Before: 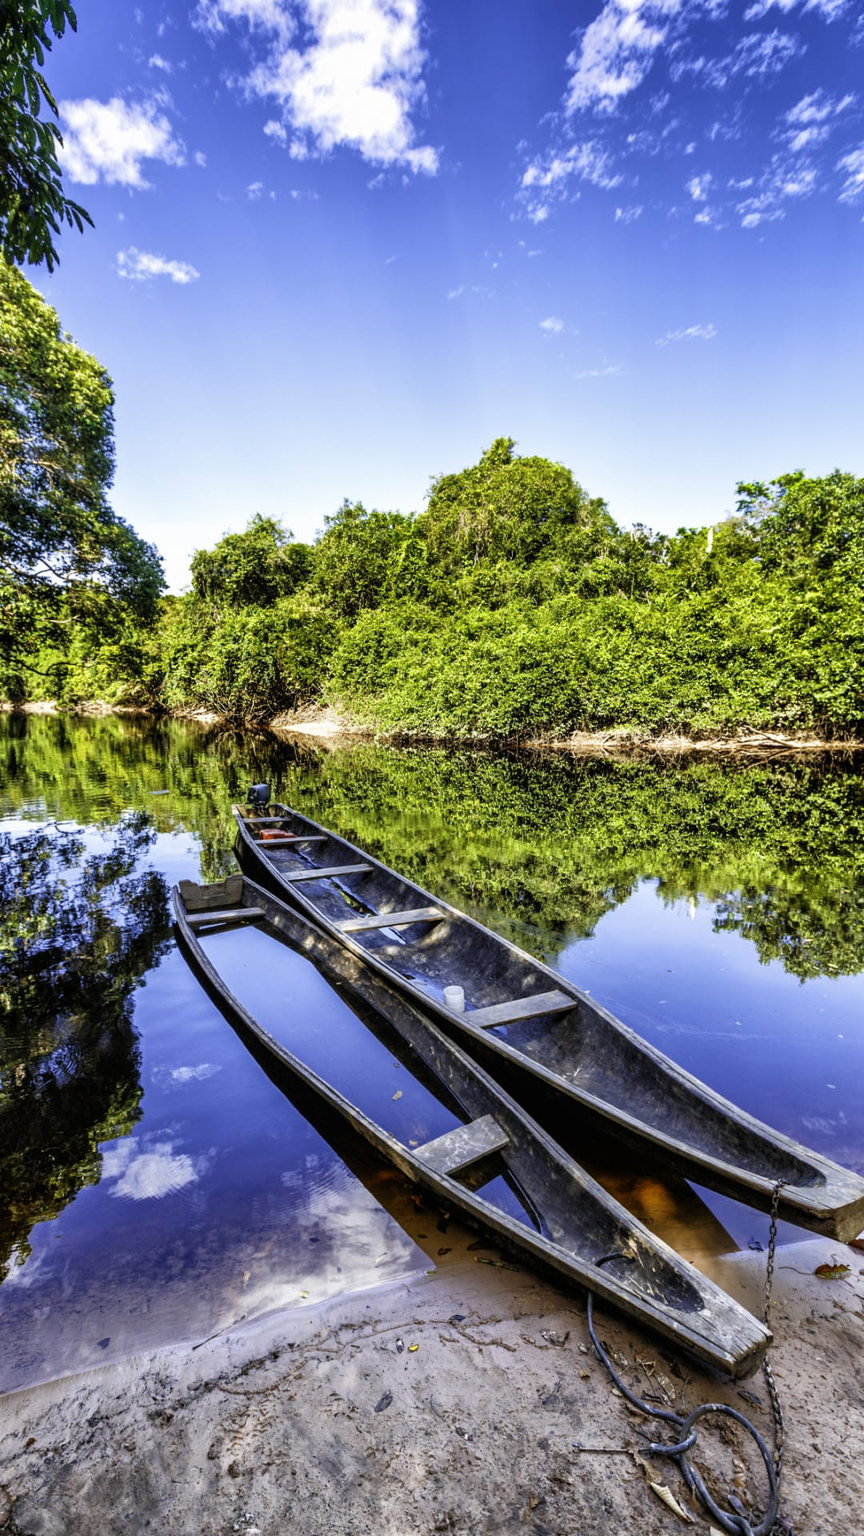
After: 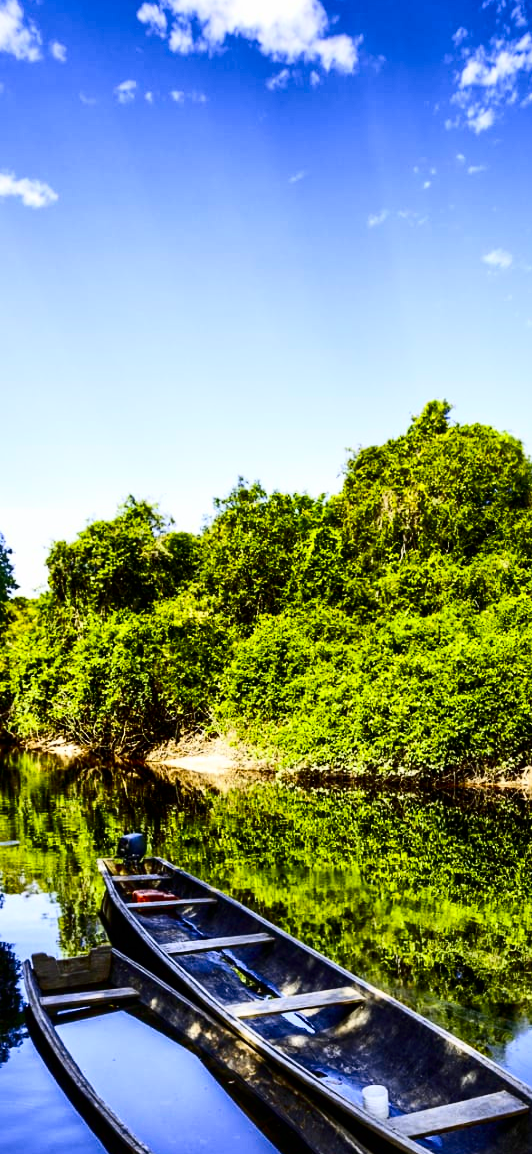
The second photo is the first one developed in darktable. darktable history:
color balance rgb: perceptual saturation grading › global saturation 25%, global vibrance 10%
crop: left 17.835%, top 7.675%, right 32.881%, bottom 32.213%
contrast brightness saturation: contrast 0.32, brightness -0.08, saturation 0.17
